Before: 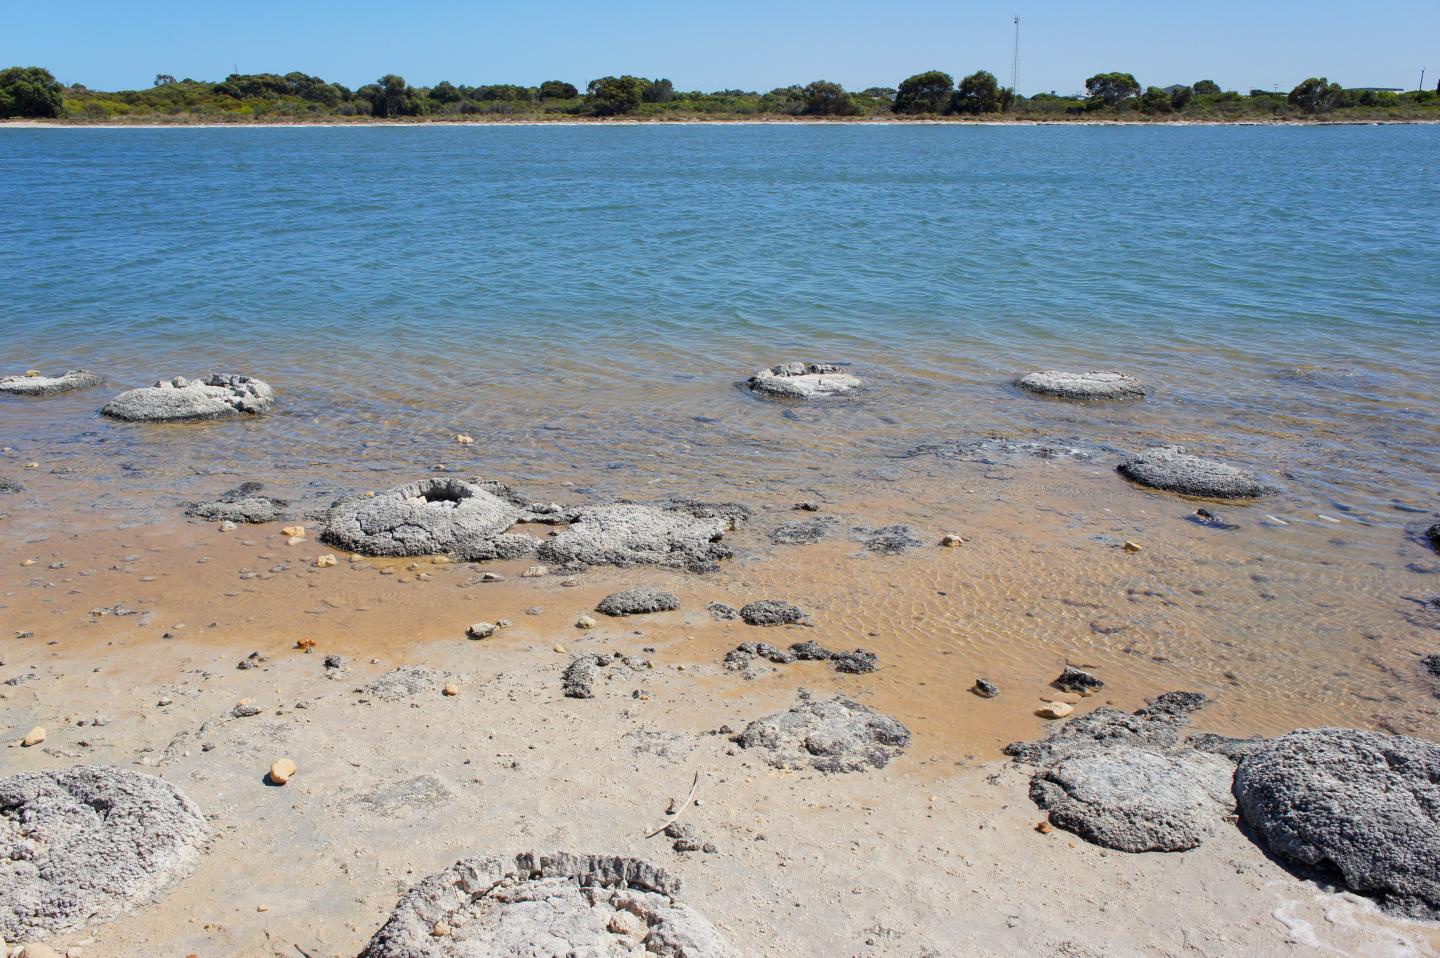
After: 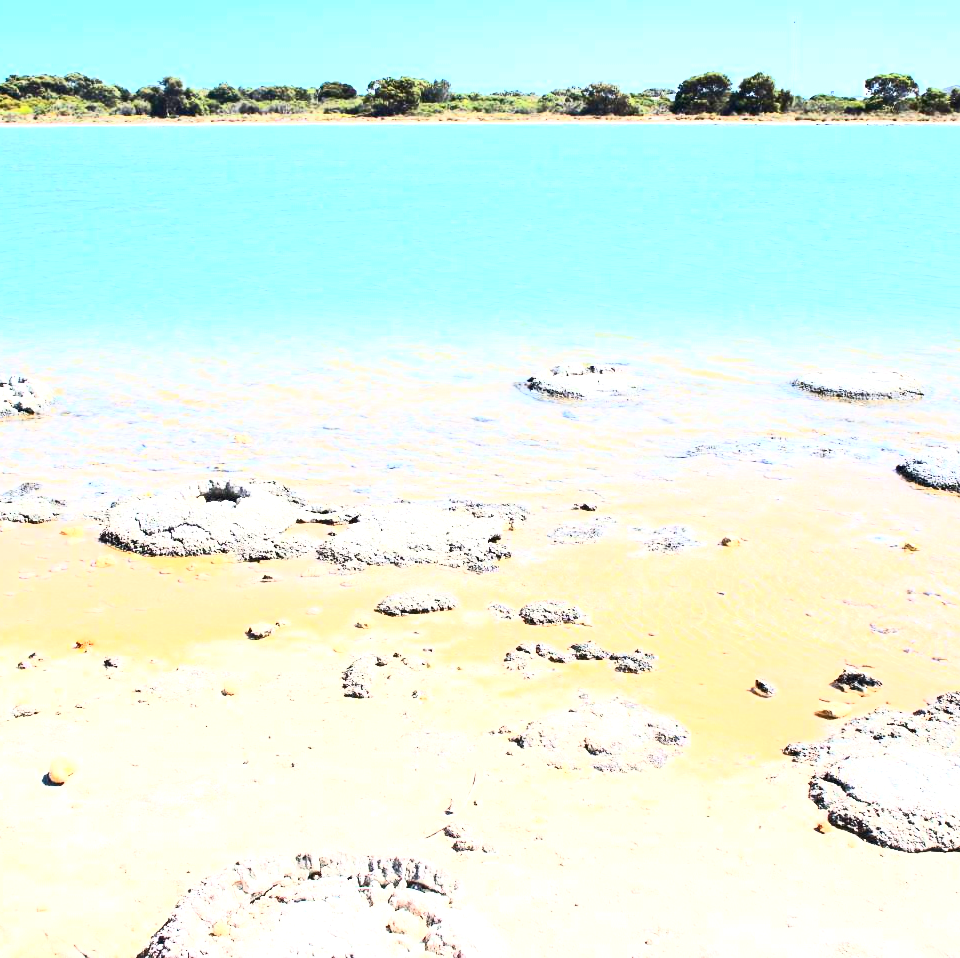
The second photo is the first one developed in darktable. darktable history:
crop: left 15.392%, right 17.876%
exposure: black level correction 0, exposure 1.512 EV, compensate highlight preservation false
contrast brightness saturation: contrast 0.61, brightness 0.336, saturation 0.142
